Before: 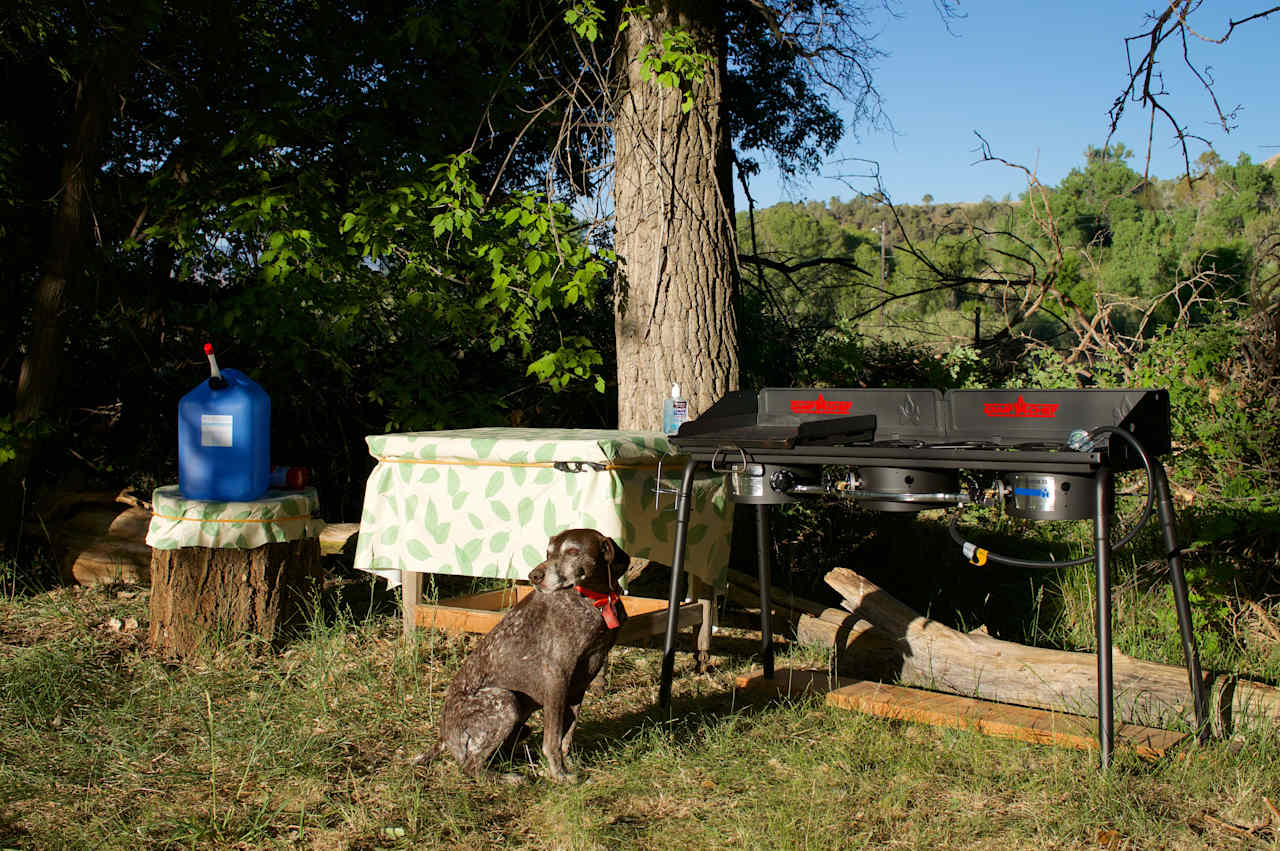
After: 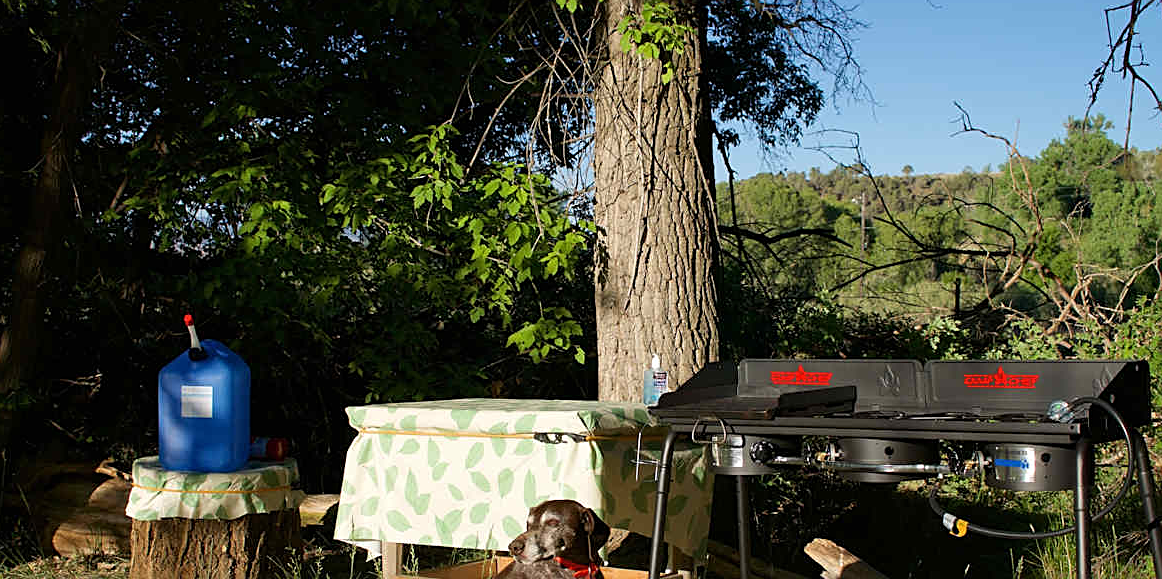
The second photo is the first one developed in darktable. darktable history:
sharpen: on, module defaults
crop: left 1.605%, top 3.421%, right 7.575%, bottom 28.438%
